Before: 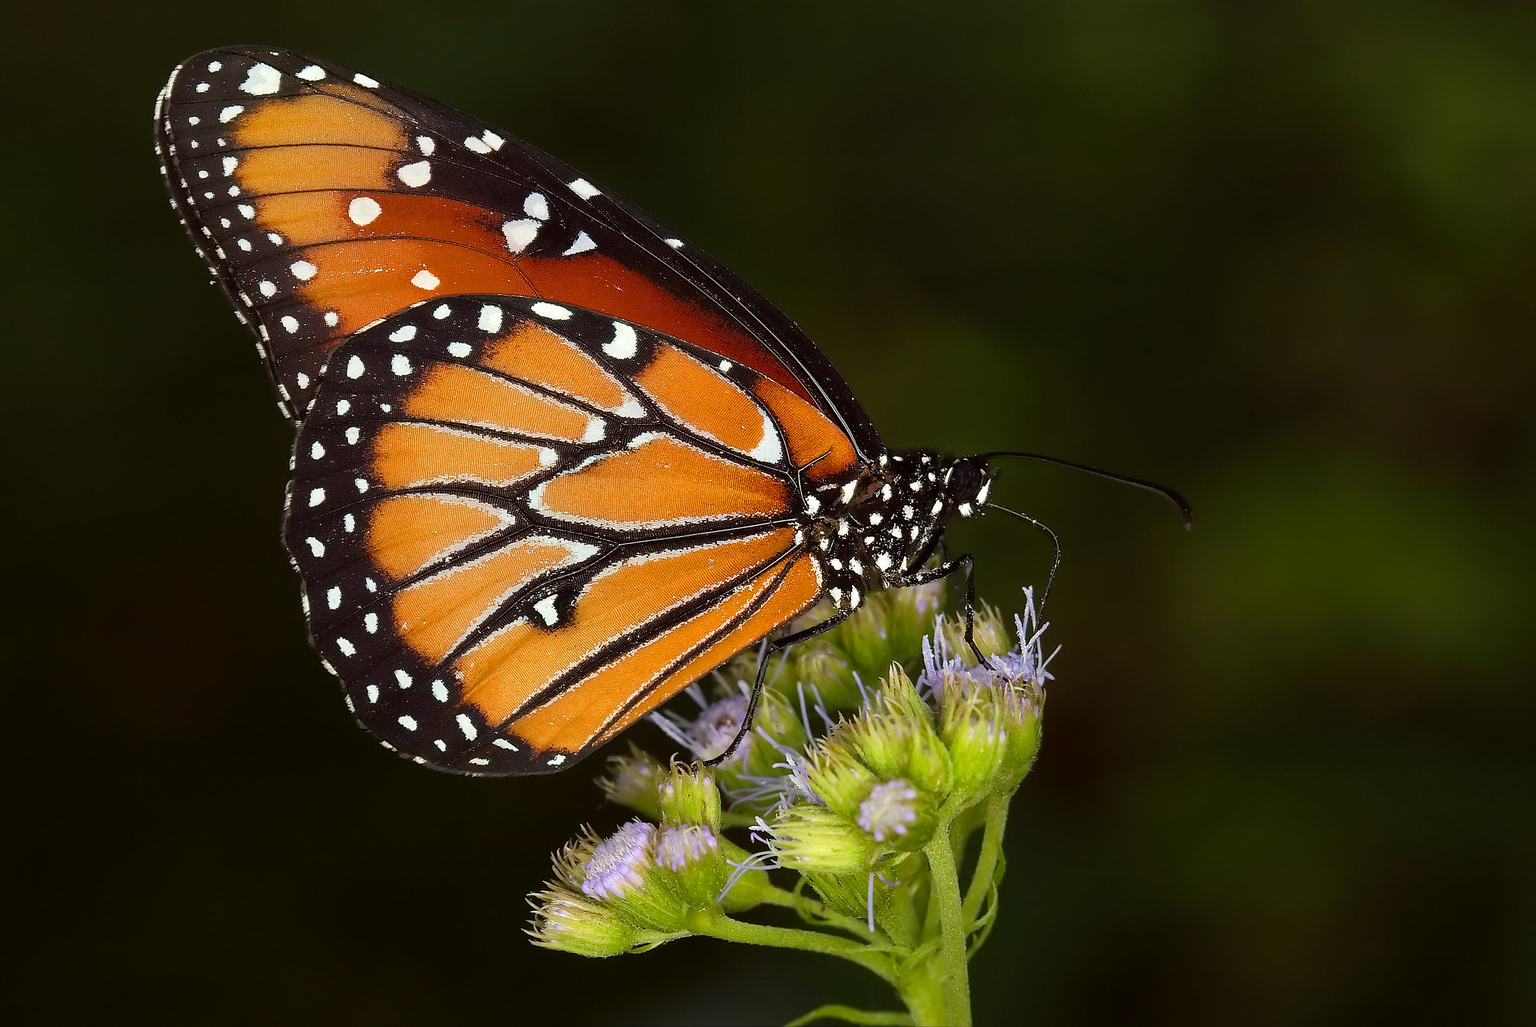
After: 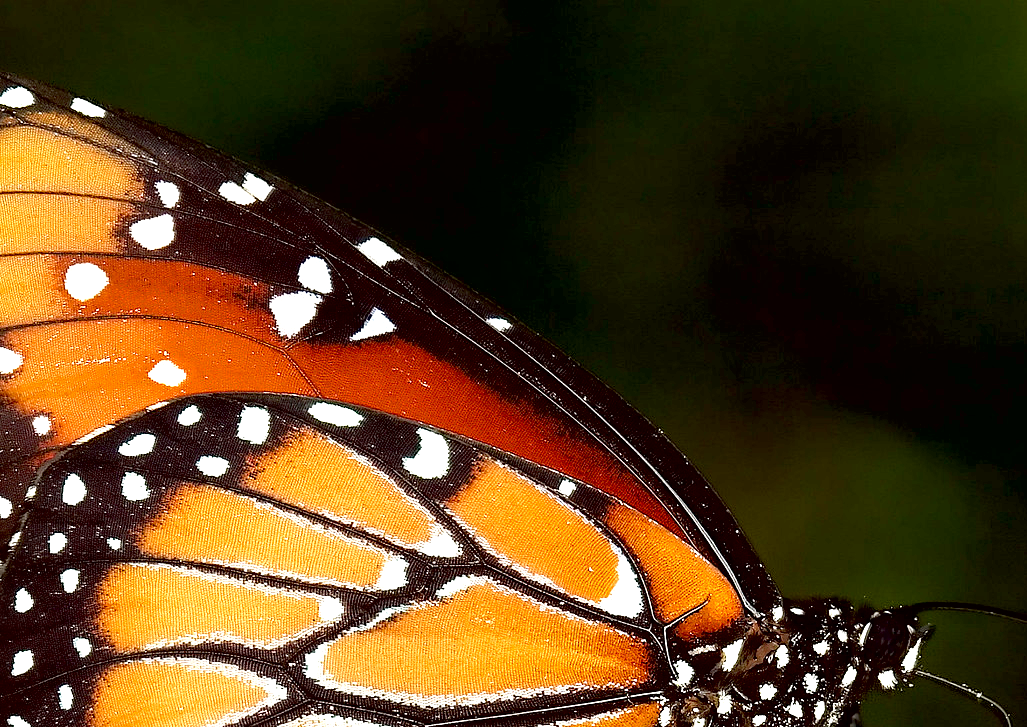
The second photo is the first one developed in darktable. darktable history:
crop: left 19.568%, right 30.271%, bottom 46.831%
contrast brightness saturation: saturation -0.046
exposure: black level correction 0.01, exposure 1 EV, compensate exposure bias true, compensate highlight preservation false
